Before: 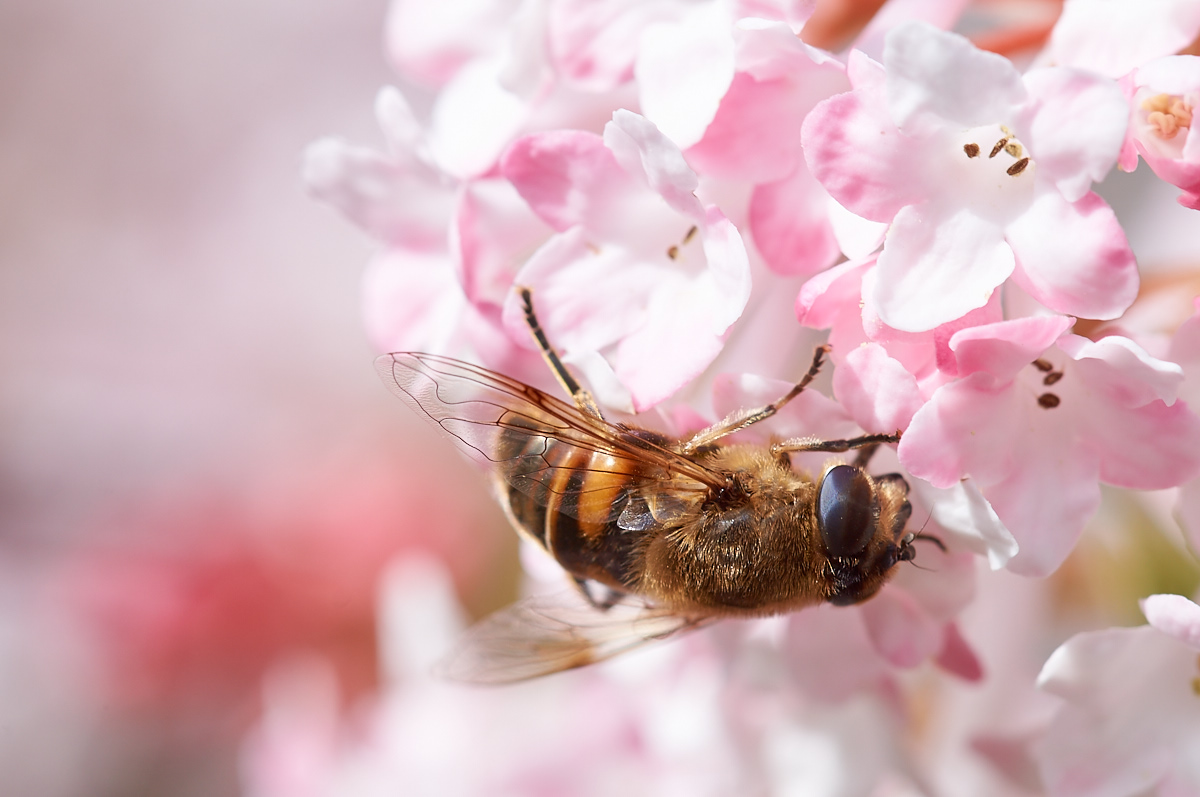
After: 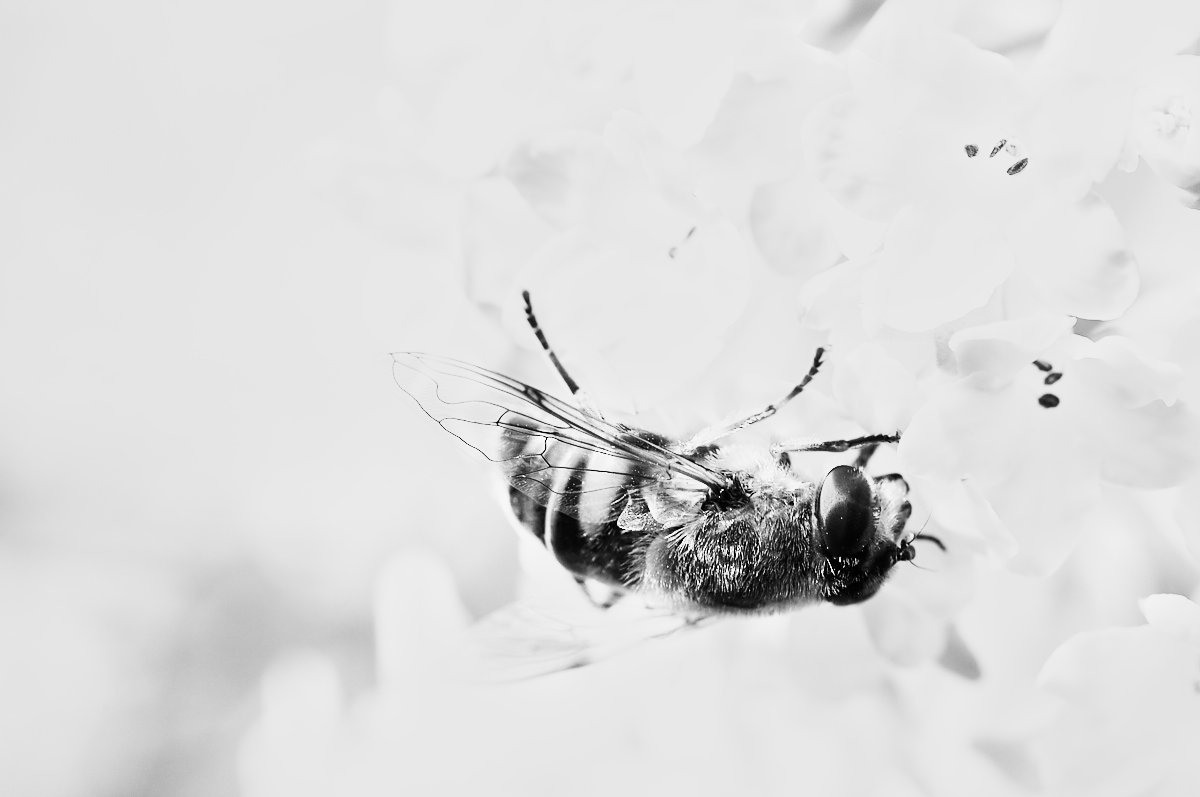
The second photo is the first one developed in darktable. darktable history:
contrast brightness saturation: contrast 0.28
exposure: exposure 0.2 EV, compensate highlight preservation false
tone curve: curves: ch0 [(0, 0) (0.004, 0.001) (0.133, 0.151) (0.325, 0.399) (0.475, 0.579) (0.832, 0.902) (1, 1)], color space Lab, linked channels, preserve colors none
shadows and highlights: shadows 75, highlights -25, soften with gaussian
base curve: curves: ch0 [(0, 0) (0.028, 0.03) (0.121, 0.232) (0.46, 0.748) (0.859, 0.968) (1, 1)], preserve colors none
monochrome: a 26.22, b 42.67, size 0.8
